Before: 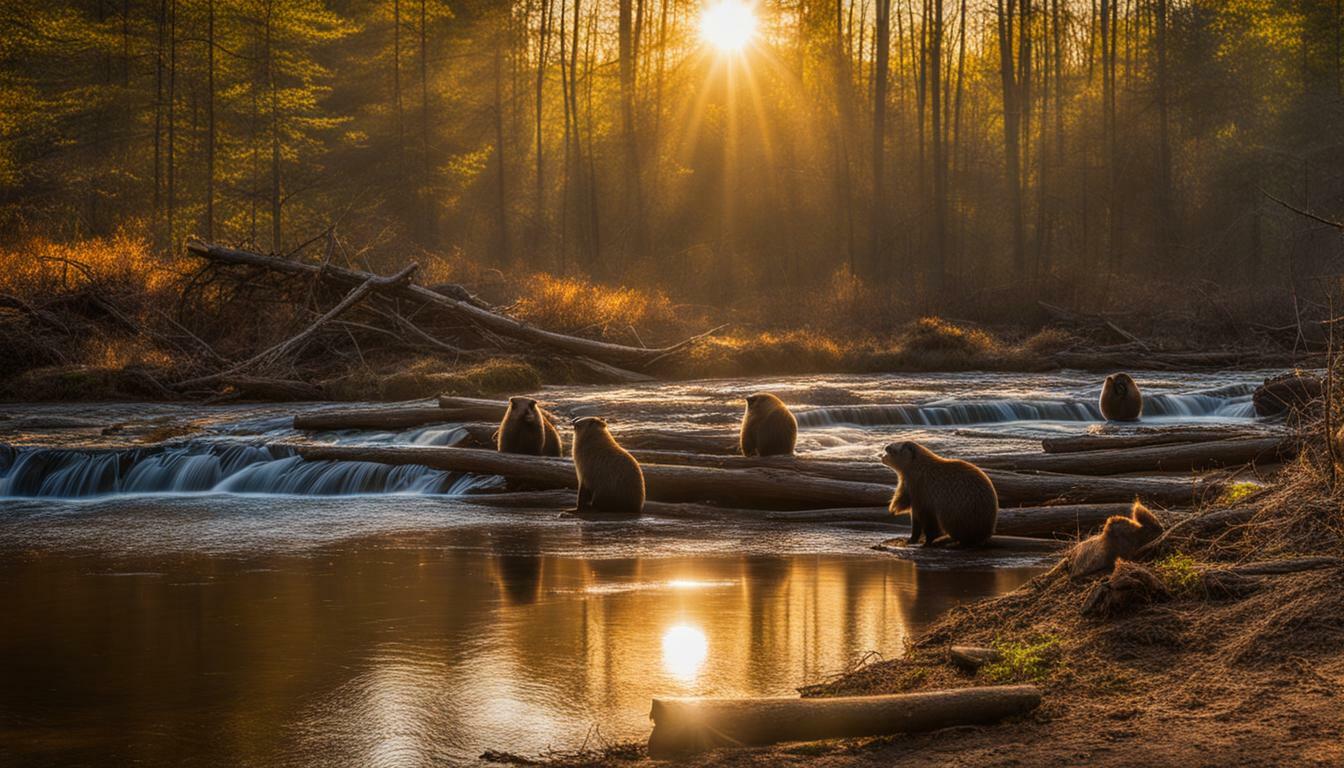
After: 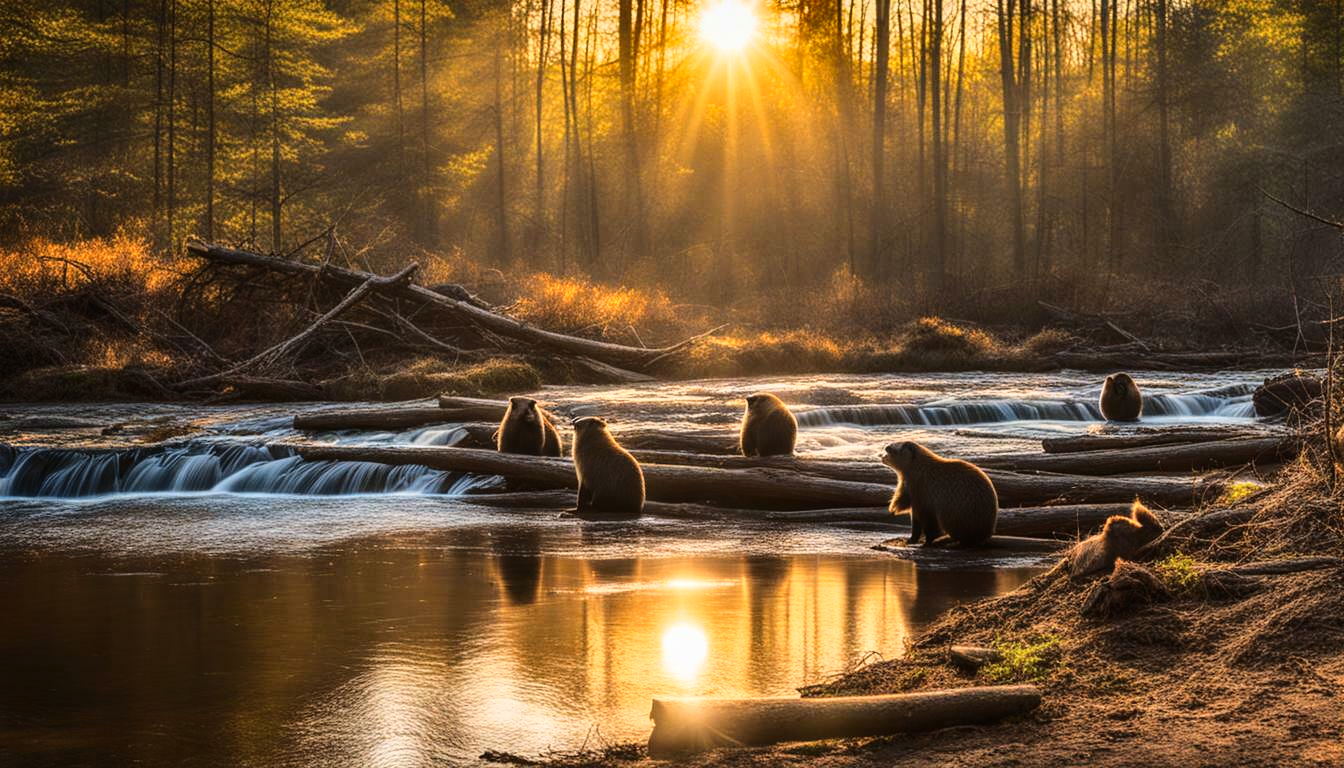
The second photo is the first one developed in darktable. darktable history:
base curve: curves: ch0 [(0, 0) (0.028, 0.03) (0.121, 0.232) (0.46, 0.748) (0.859, 0.968) (1, 1)]
shadows and highlights: shadows 20.85, highlights -82.76, soften with gaussian
